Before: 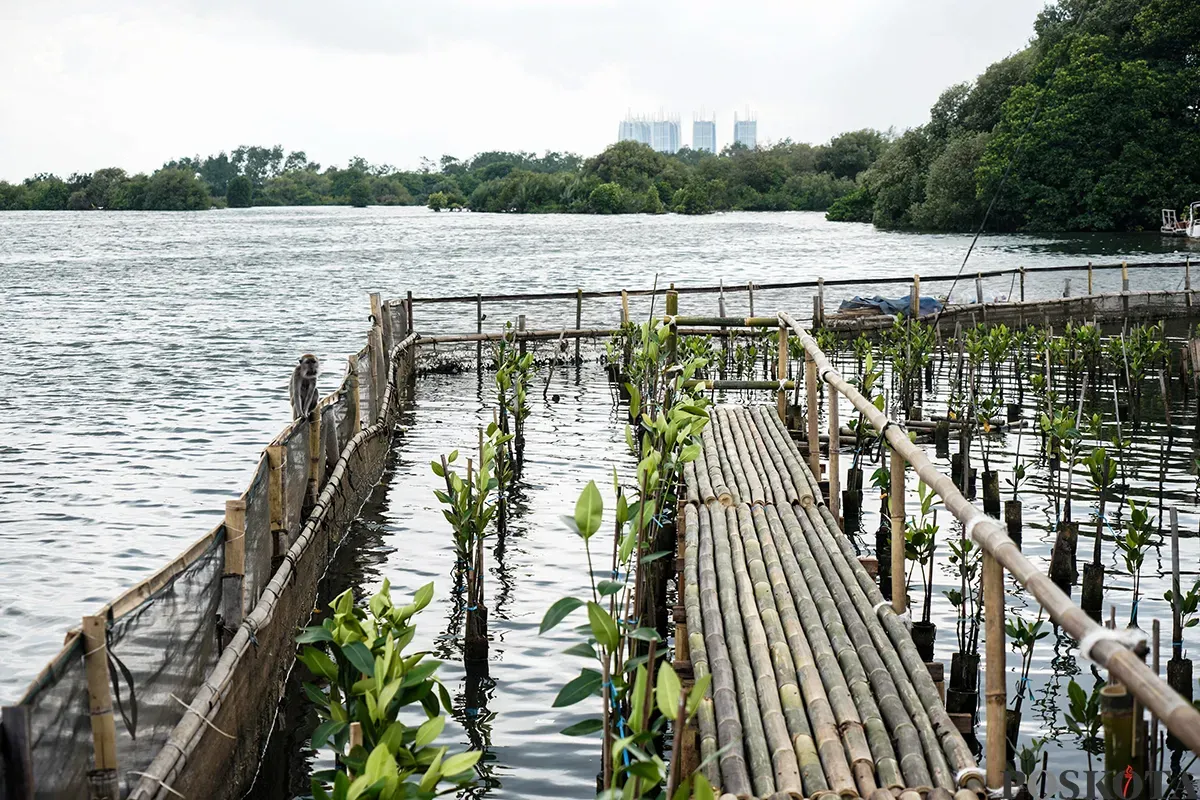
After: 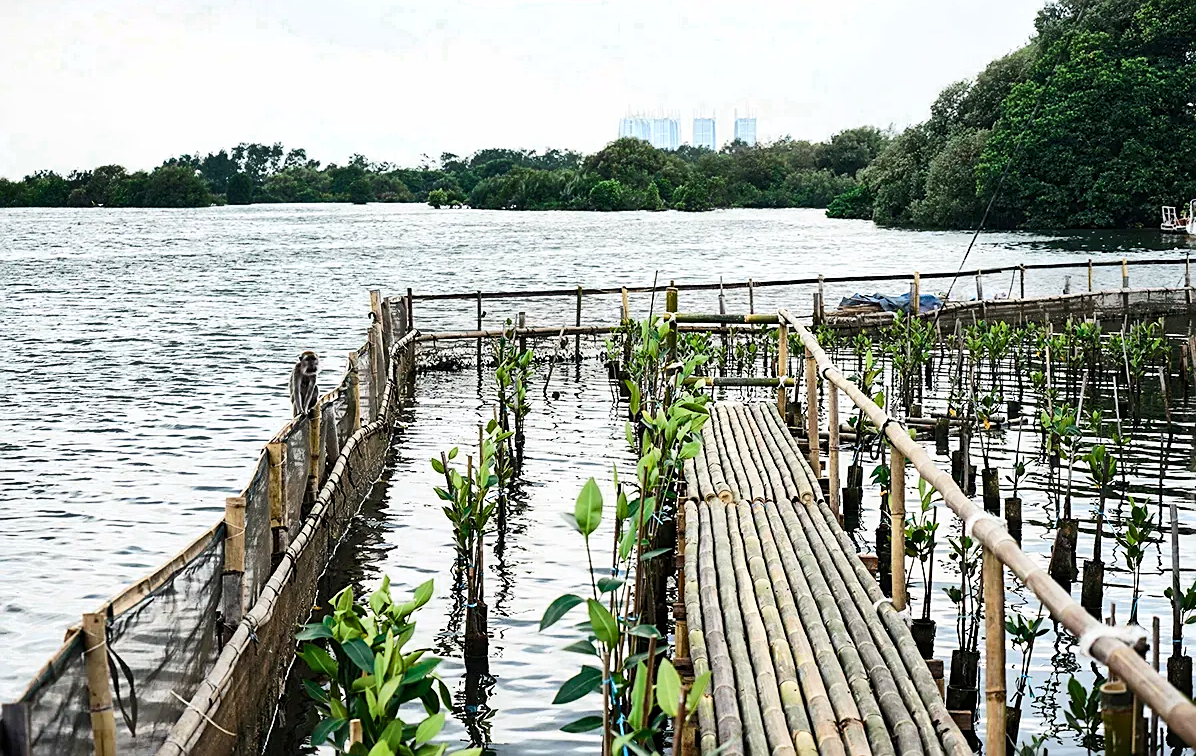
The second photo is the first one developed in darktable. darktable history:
sharpen: on, module defaults
color balance rgb: perceptual saturation grading › global saturation 25%, perceptual brilliance grading › mid-tones 10%, perceptual brilliance grading › shadows 15%, global vibrance 20%
crop: top 0.448%, right 0.264%, bottom 5.045%
shadows and highlights: soften with gaussian
color zones: curves: ch0 [(0, 0.5) (0.125, 0.4) (0.25, 0.5) (0.375, 0.4) (0.5, 0.4) (0.625, 0.6) (0.75, 0.6) (0.875, 0.5)]; ch1 [(0, 0.4) (0.125, 0.5) (0.25, 0.4) (0.375, 0.4) (0.5, 0.4) (0.625, 0.4) (0.75, 0.5) (0.875, 0.4)]; ch2 [(0, 0.6) (0.125, 0.5) (0.25, 0.5) (0.375, 0.6) (0.5, 0.6) (0.625, 0.5) (0.75, 0.5) (0.875, 0.5)]
contrast brightness saturation: contrast 0.24, brightness 0.09
